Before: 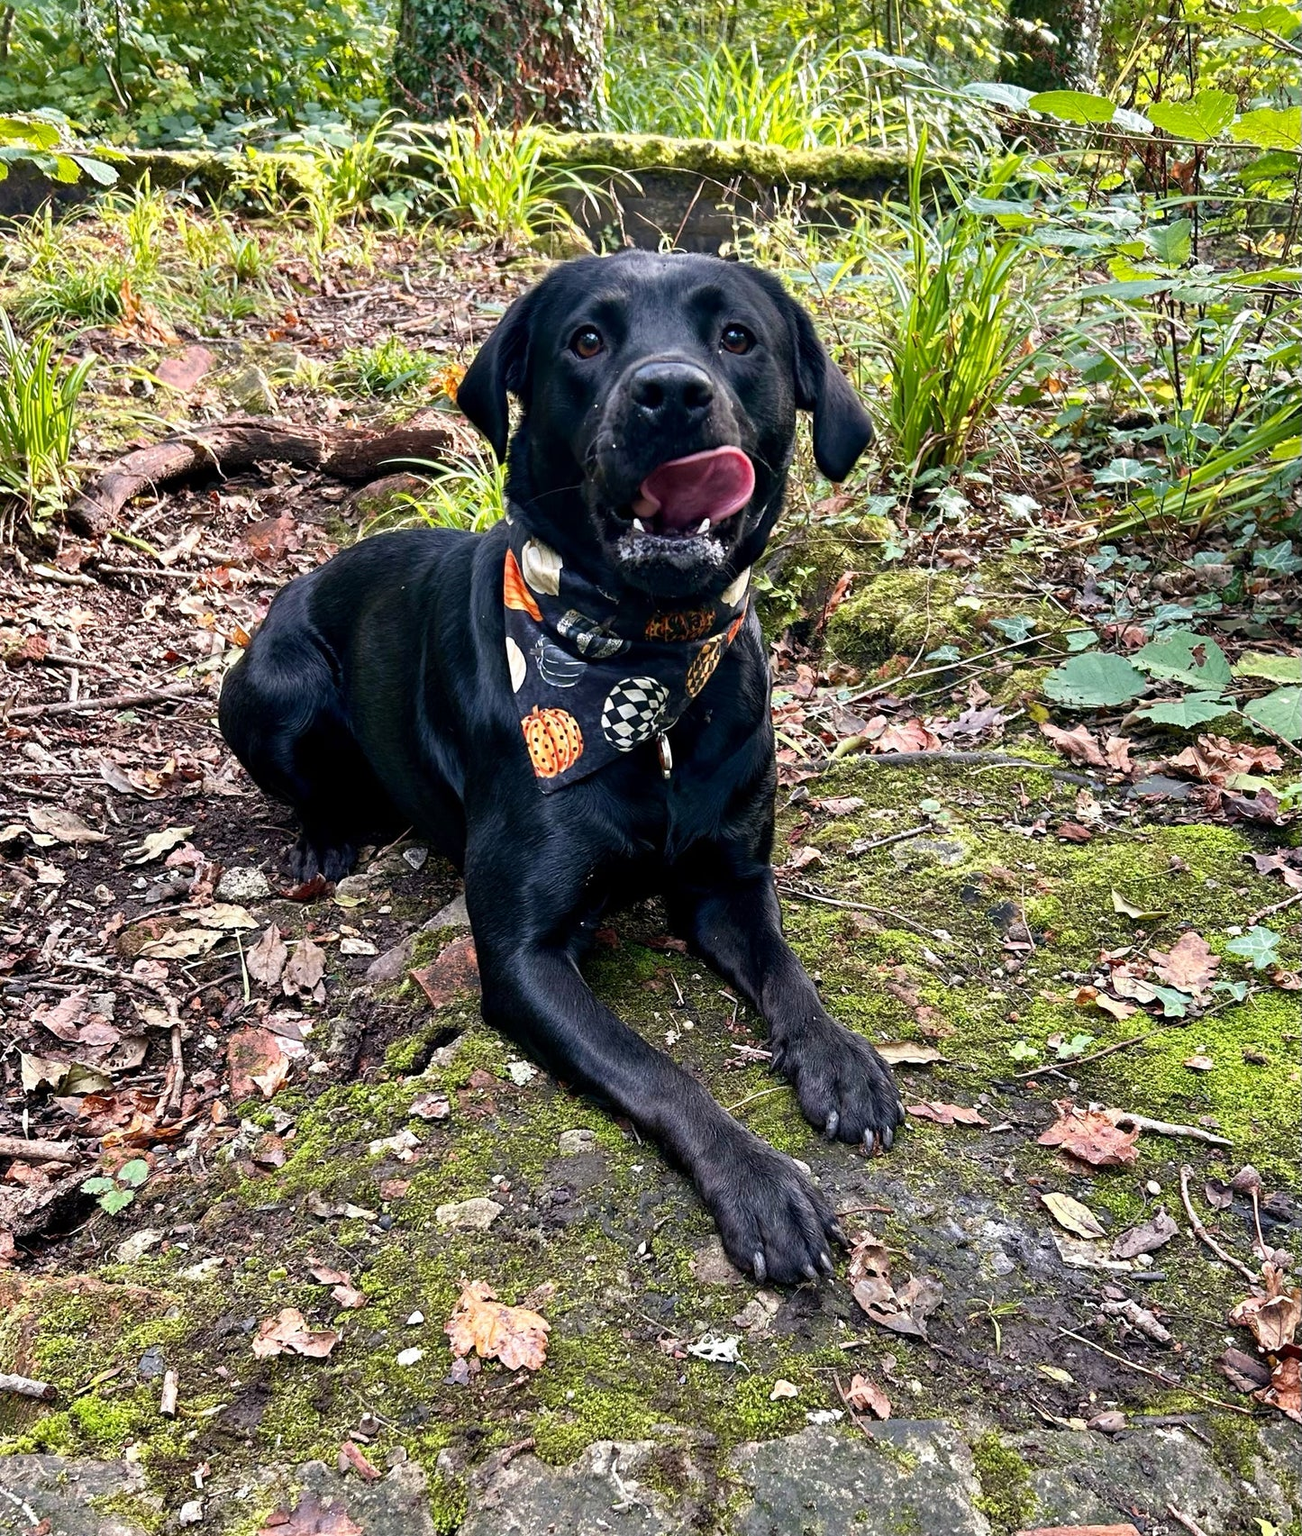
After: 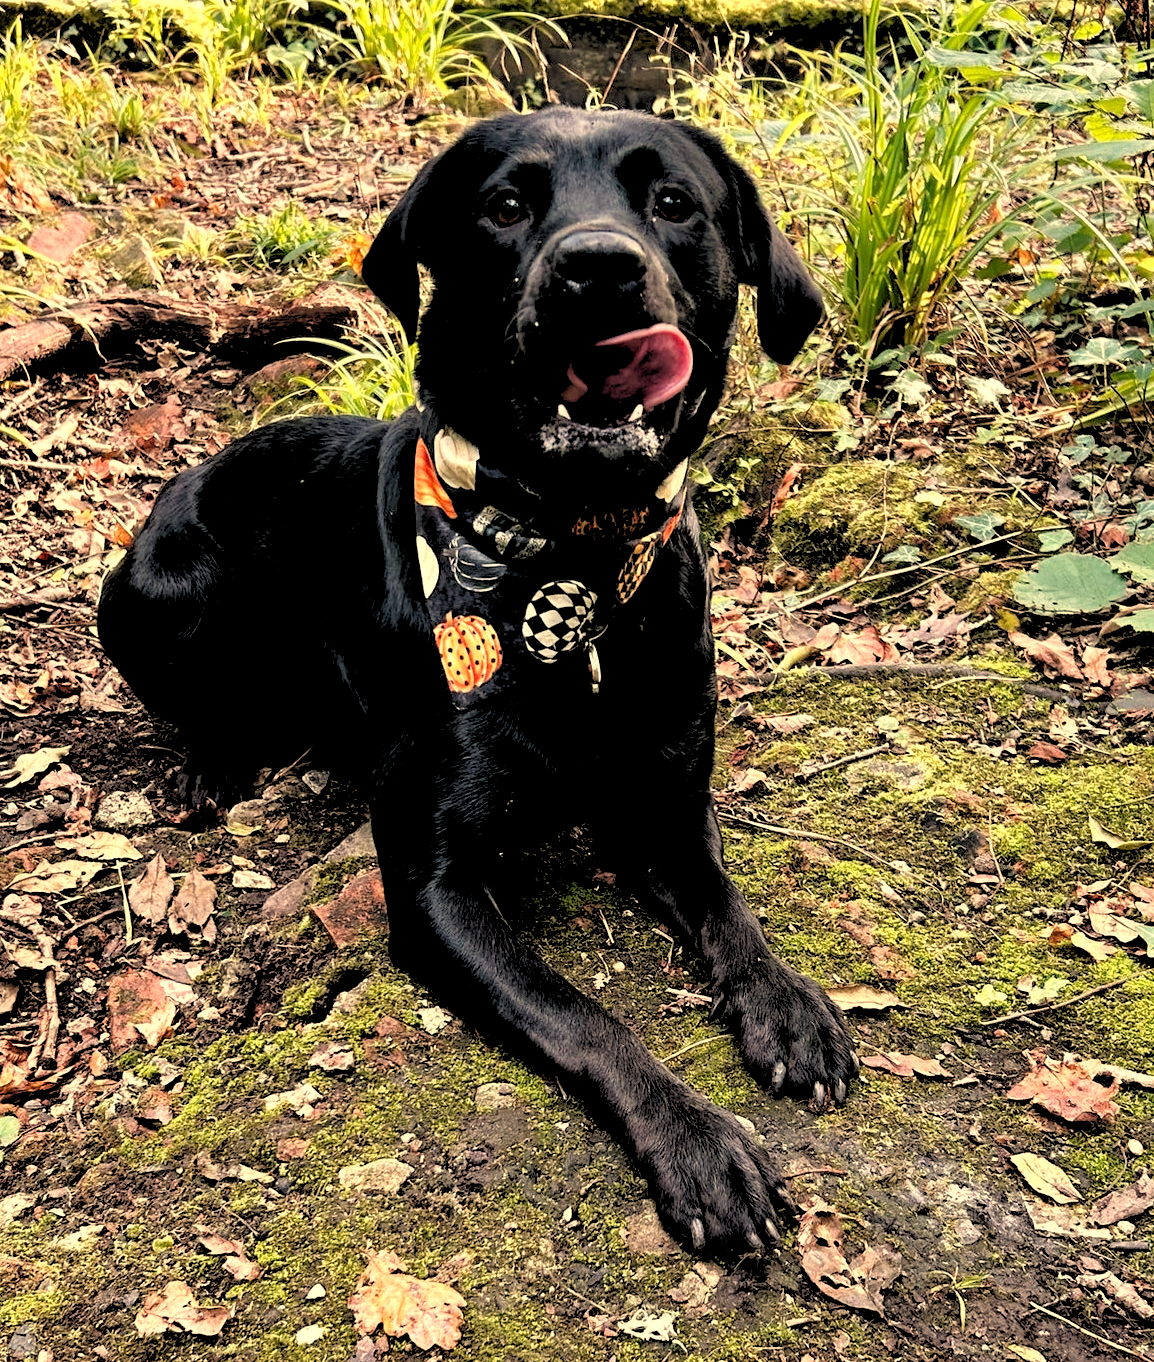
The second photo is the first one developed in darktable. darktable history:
crop and rotate: left 10.071%, top 10.071%, right 10.02%, bottom 10.02%
white balance: red 1.138, green 0.996, blue 0.812
rgb levels: levels [[0.029, 0.461, 0.922], [0, 0.5, 1], [0, 0.5, 1]]
